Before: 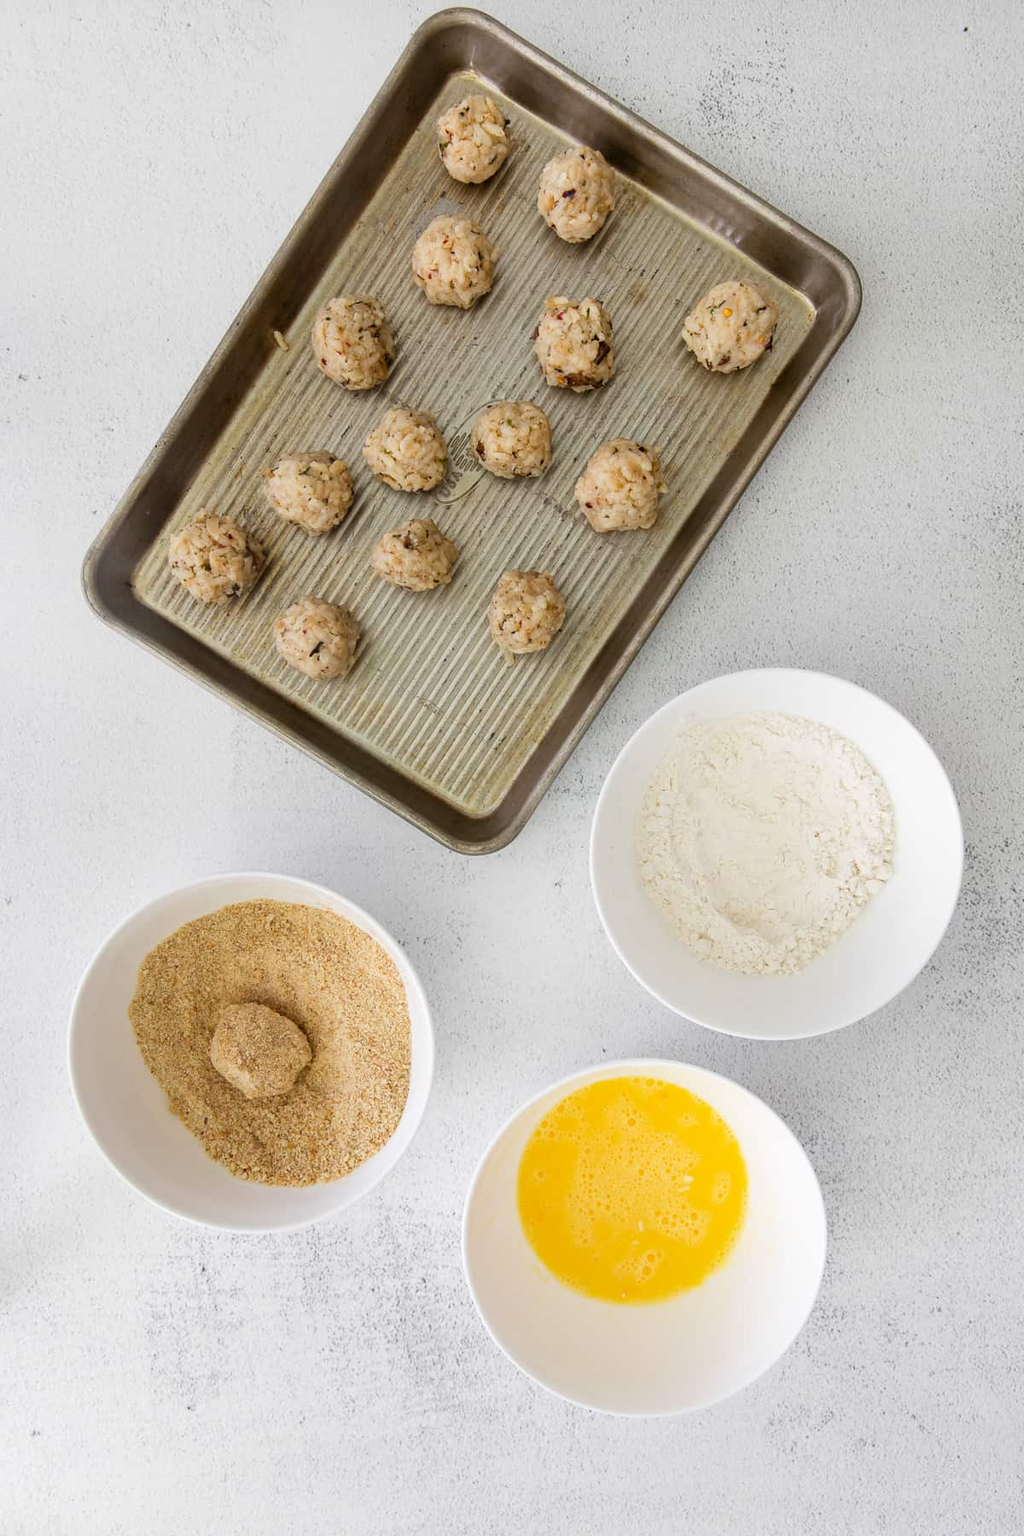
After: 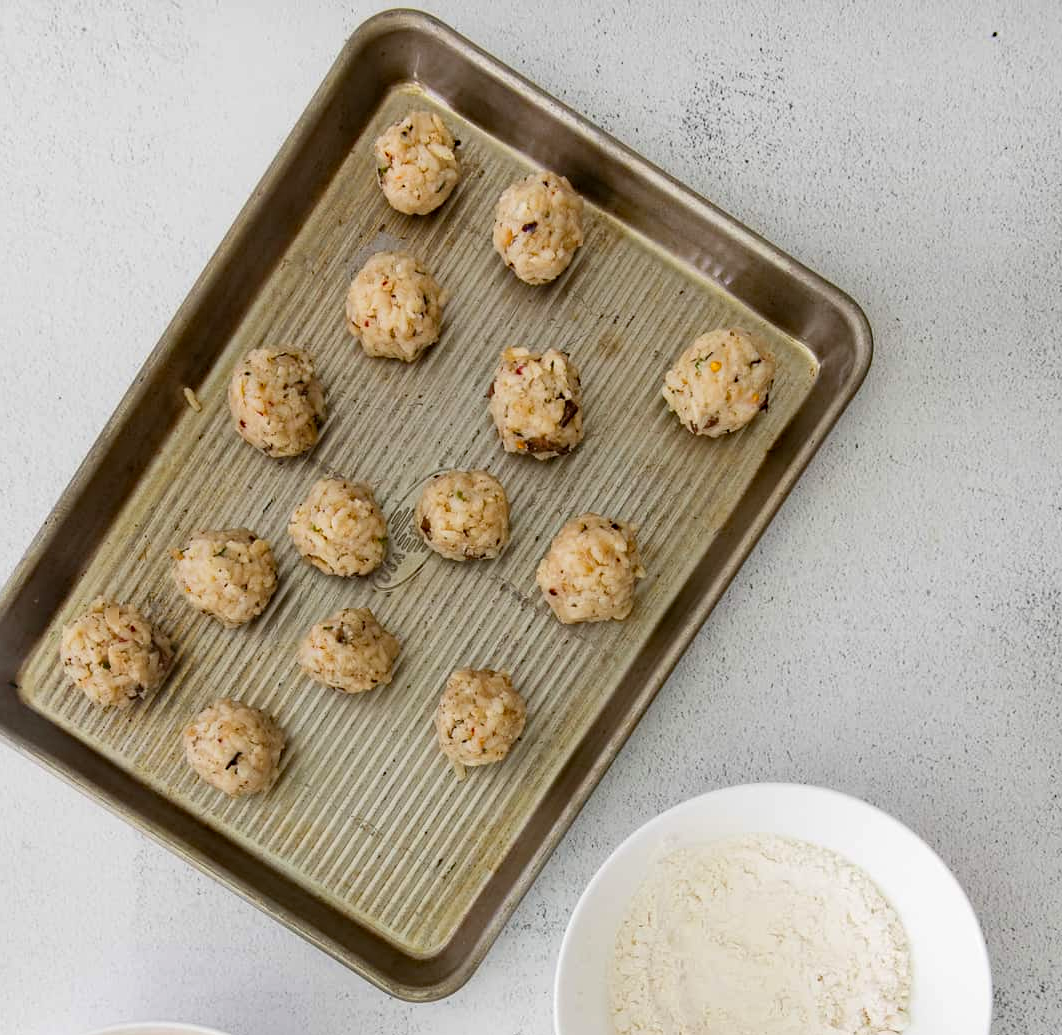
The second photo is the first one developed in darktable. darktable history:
haze removal: strength 0.279, distance 0.252, adaptive false
crop and rotate: left 11.474%, bottom 42.494%
